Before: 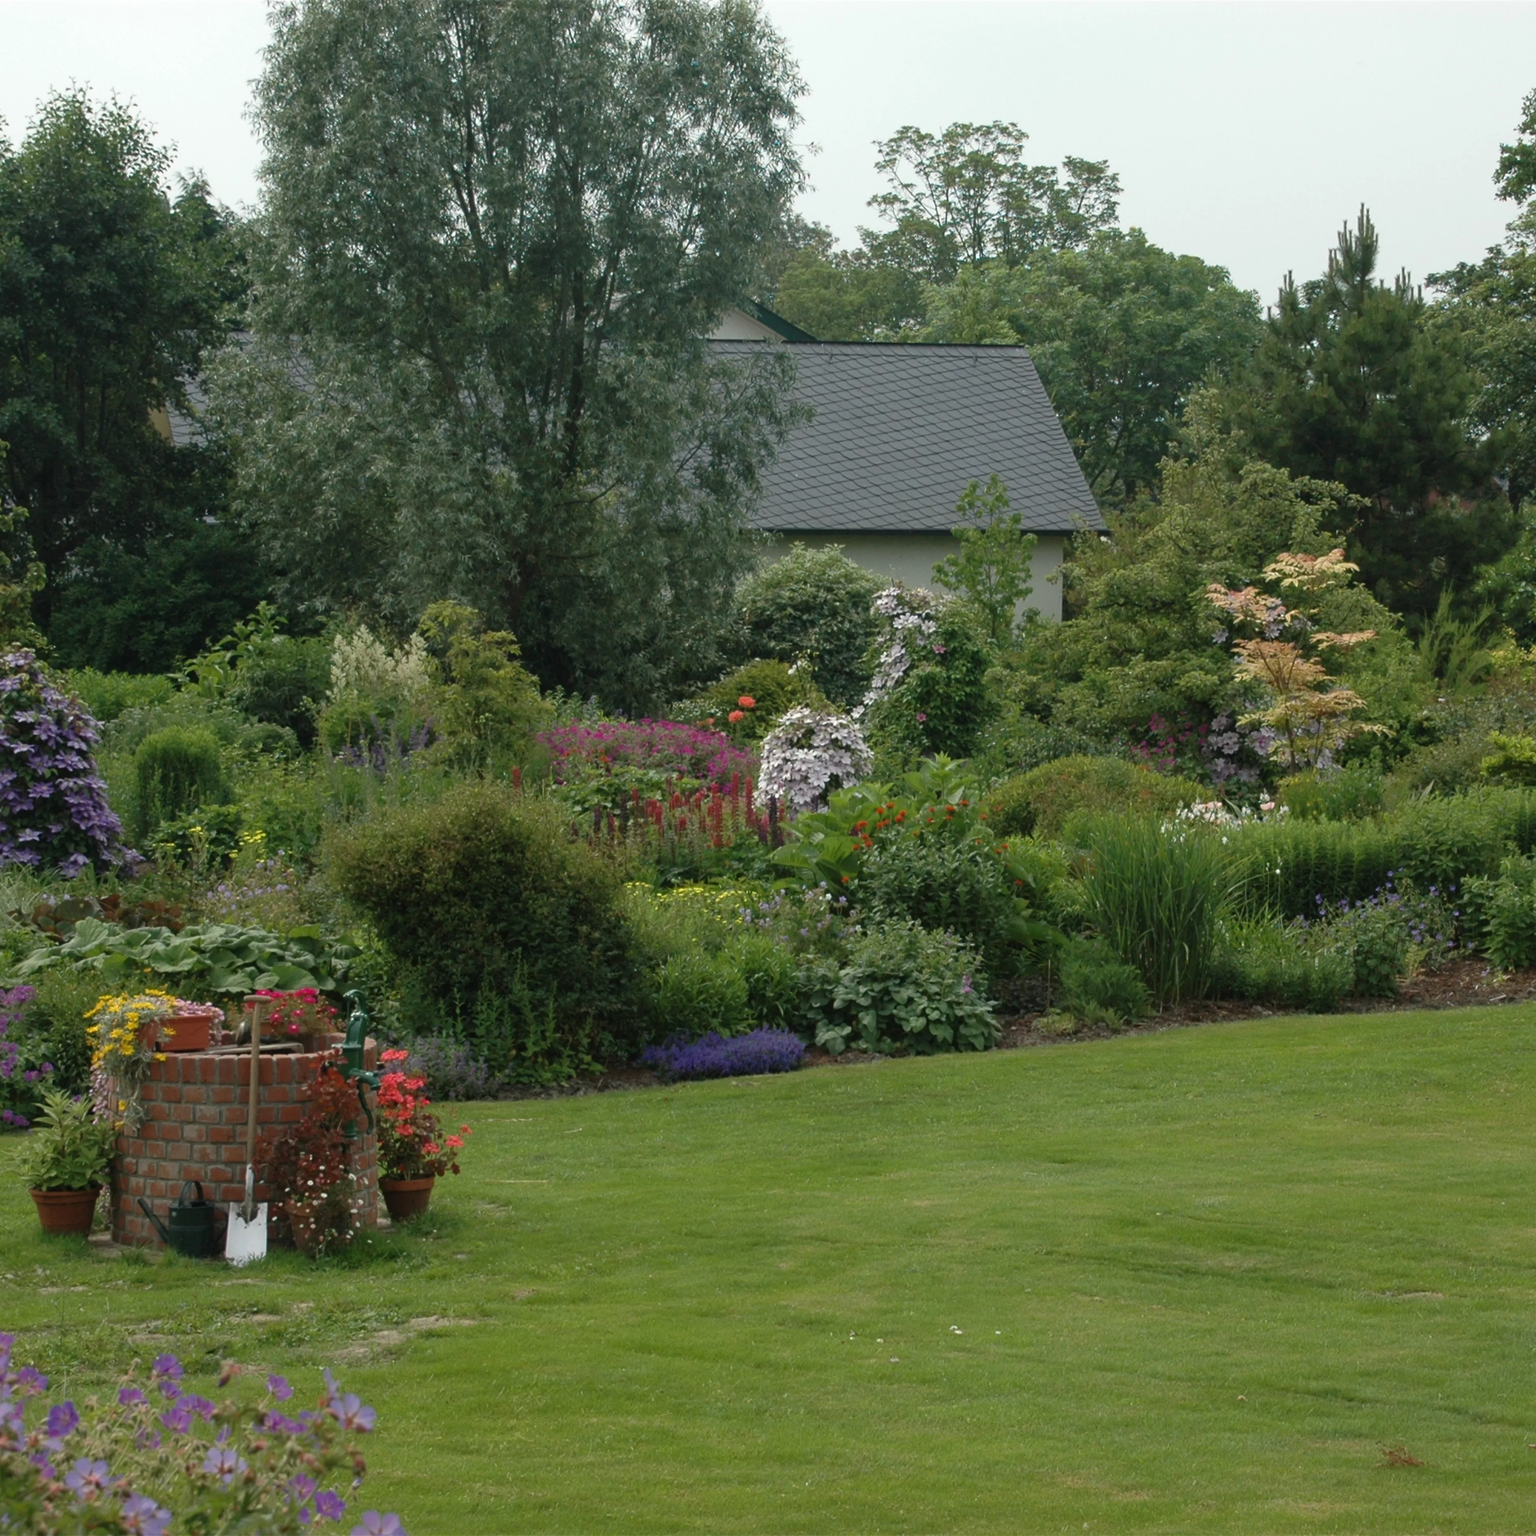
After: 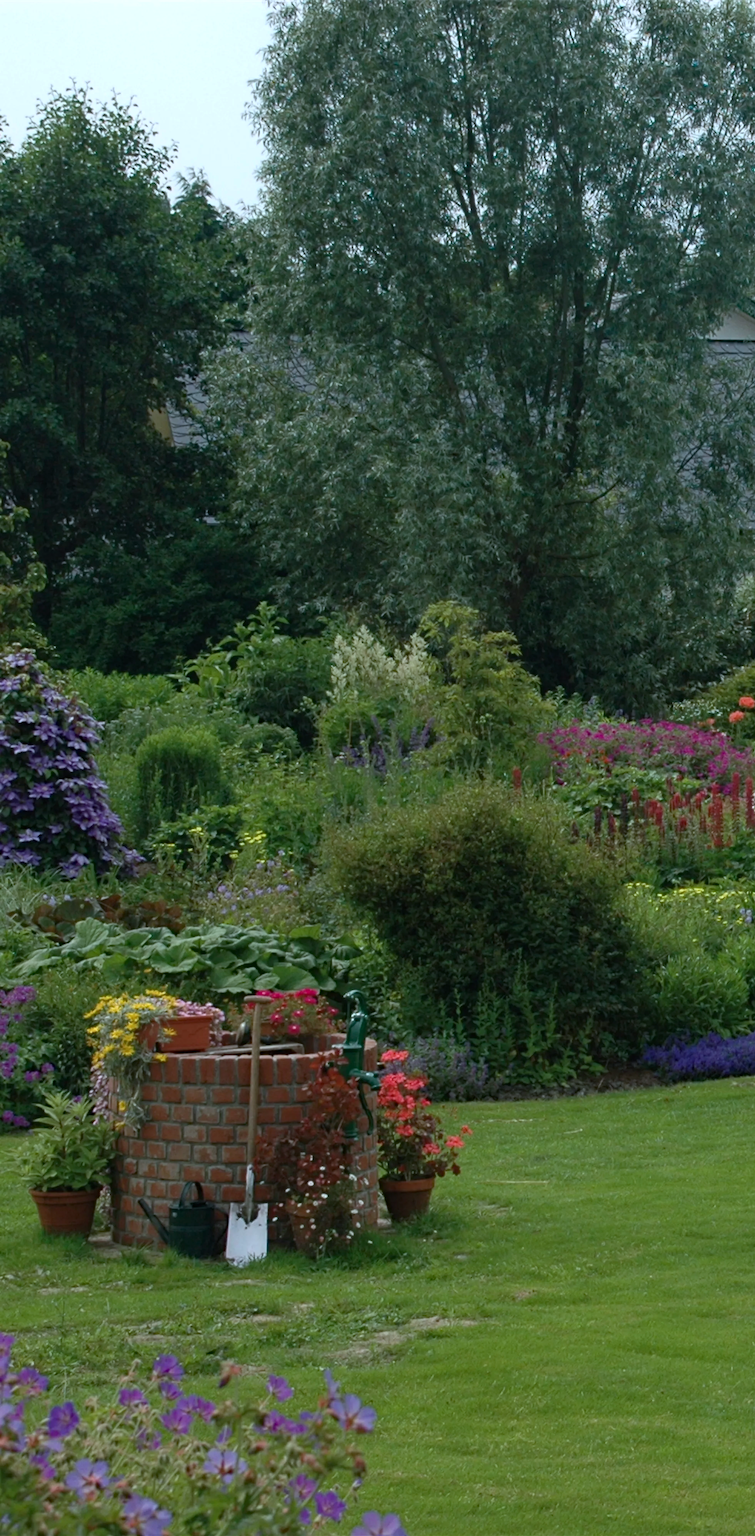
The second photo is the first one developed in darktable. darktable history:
contrast brightness saturation: contrast 0.07
color calibration: x 0.372, y 0.386, temperature 4283.97 K
crop and rotate: left 0%, top 0%, right 50.845%
haze removal: strength 0.29, distance 0.25, compatibility mode true, adaptive false
base curve: preserve colors none
